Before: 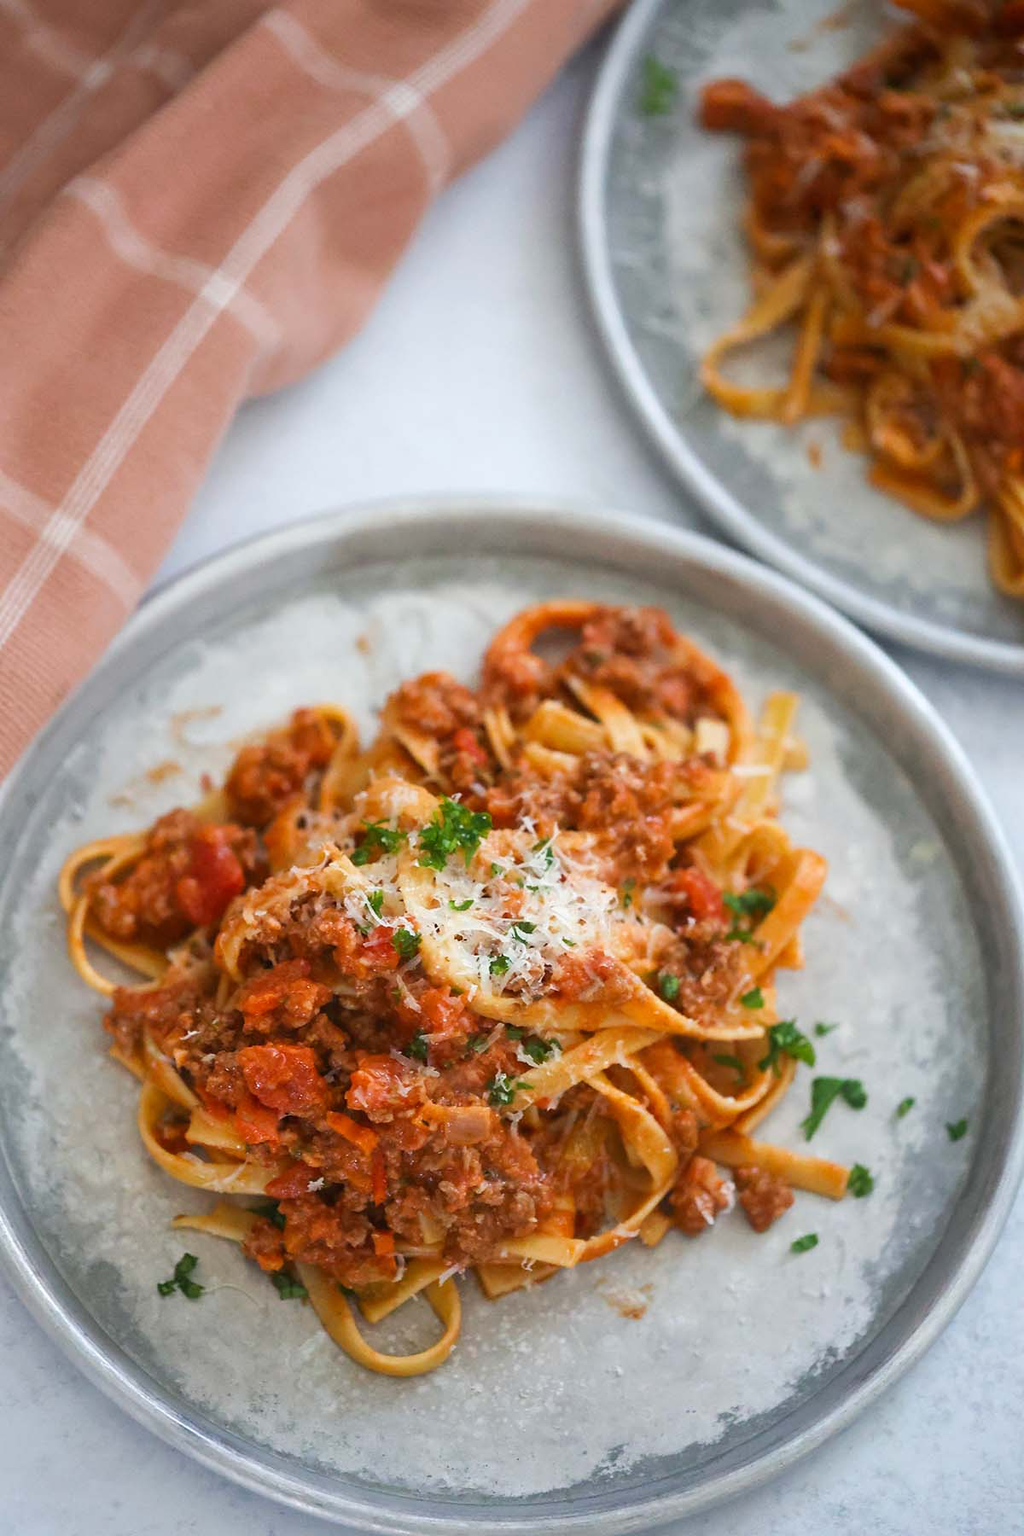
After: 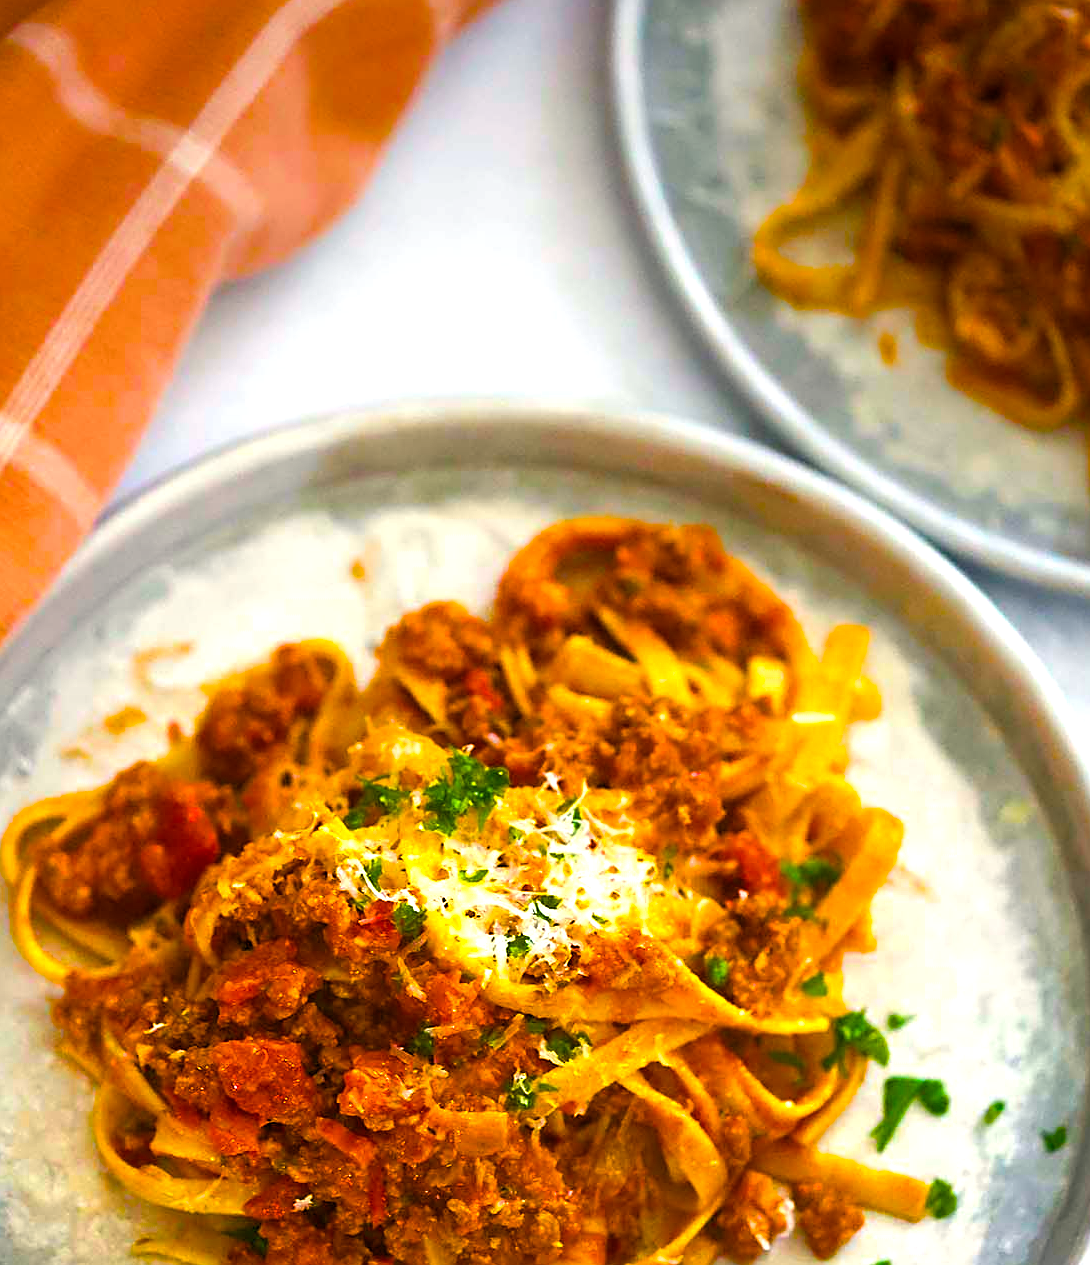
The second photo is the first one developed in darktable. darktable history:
sharpen: on, module defaults
color balance rgb: linear chroma grading › global chroma 20%, perceptual saturation grading › global saturation 65%, perceptual saturation grading › highlights 50%, perceptual saturation grading › shadows 30%, perceptual brilliance grading › global brilliance 12%, perceptual brilliance grading › highlights 15%, global vibrance 20%
crop: left 5.596%, top 10.314%, right 3.534%, bottom 19.395%
color calibration: x 0.334, y 0.349, temperature 5426 K
graduated density: on, module defaults
